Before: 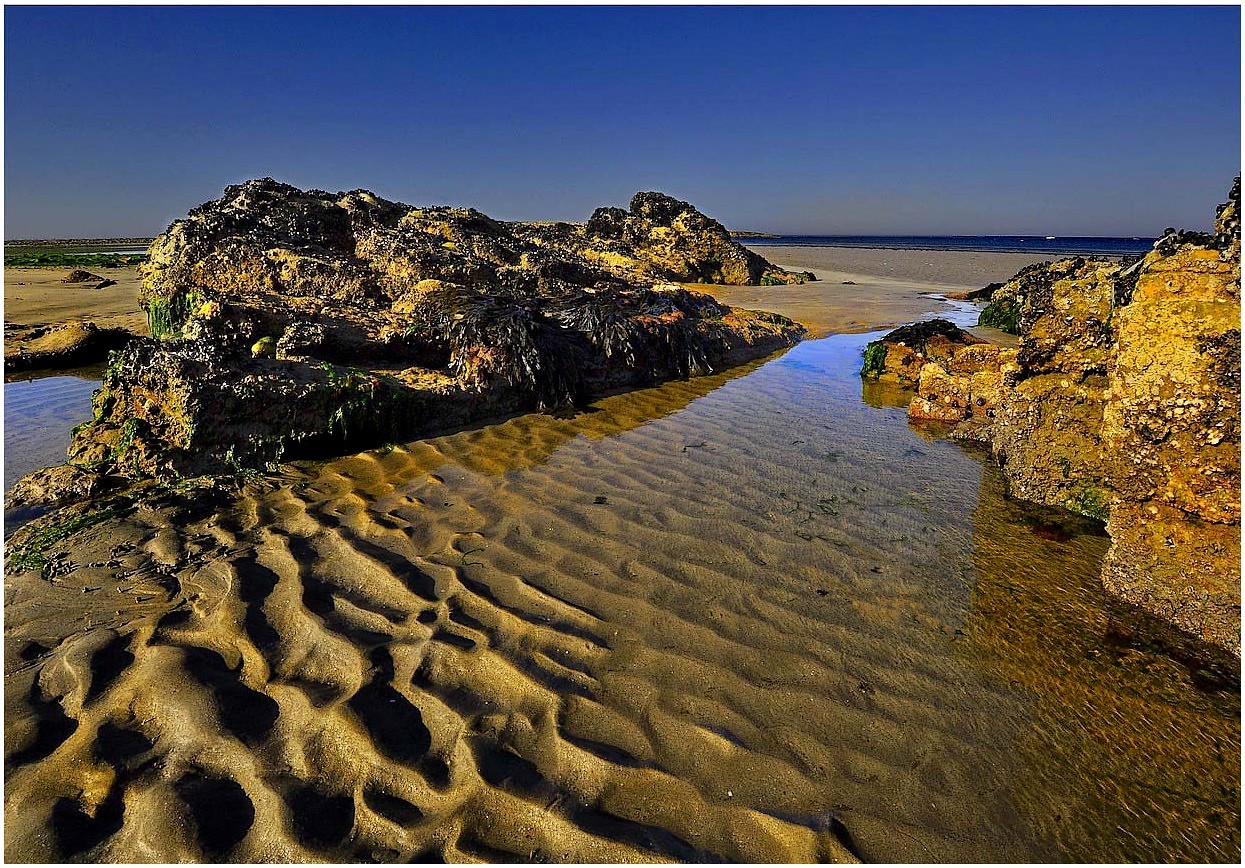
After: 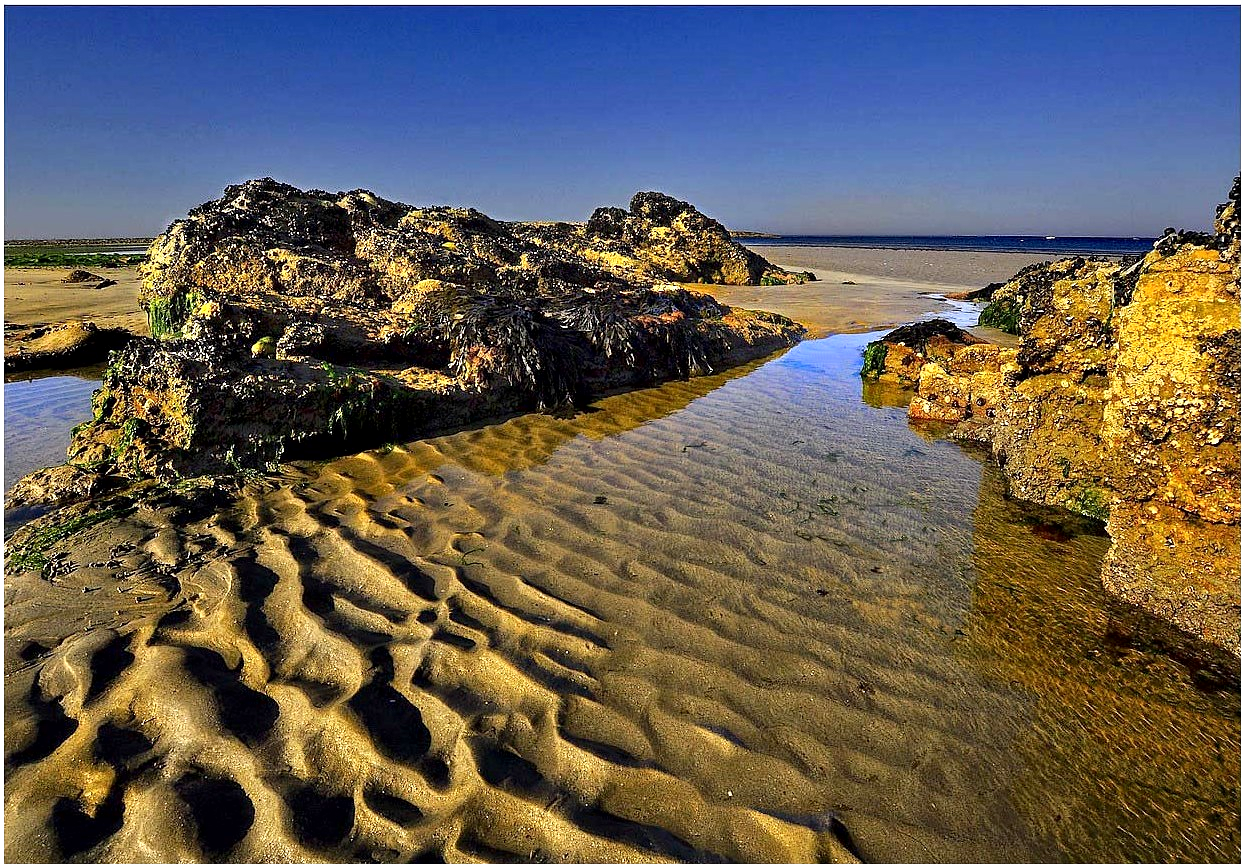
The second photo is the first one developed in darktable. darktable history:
exposure: black level correction 0.001, exposure 0.5 EV, compensate exposure bias true, compensate highlight preservation false
local contrast: mode bilateral grid, contrast 20, coarseness 50, detail 120%, midtone range 0.2
